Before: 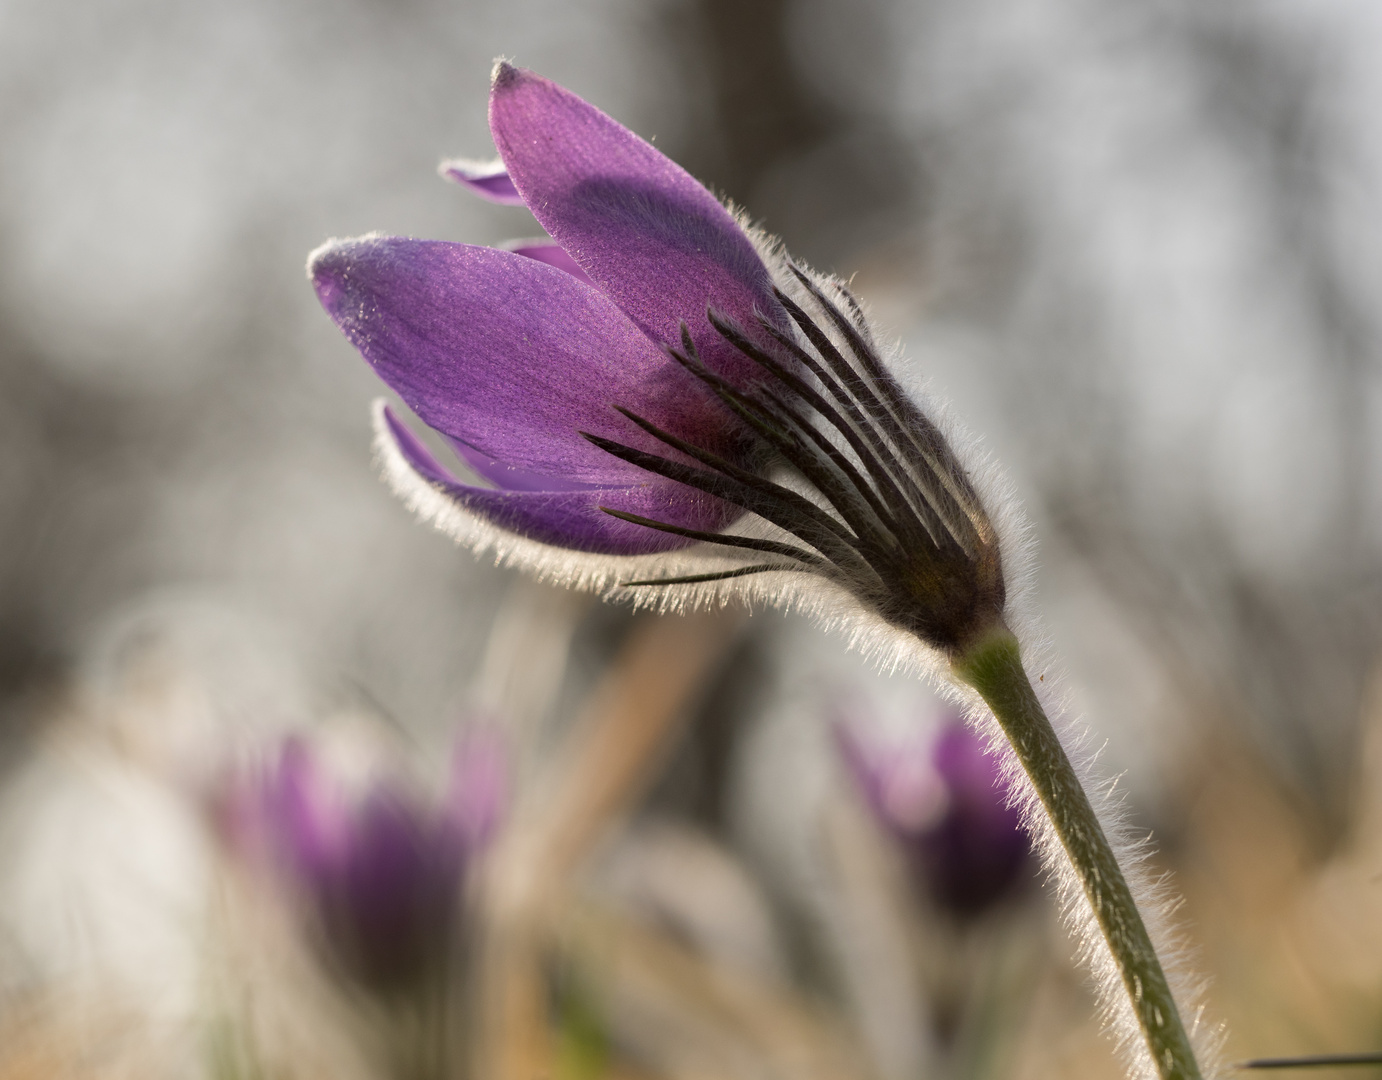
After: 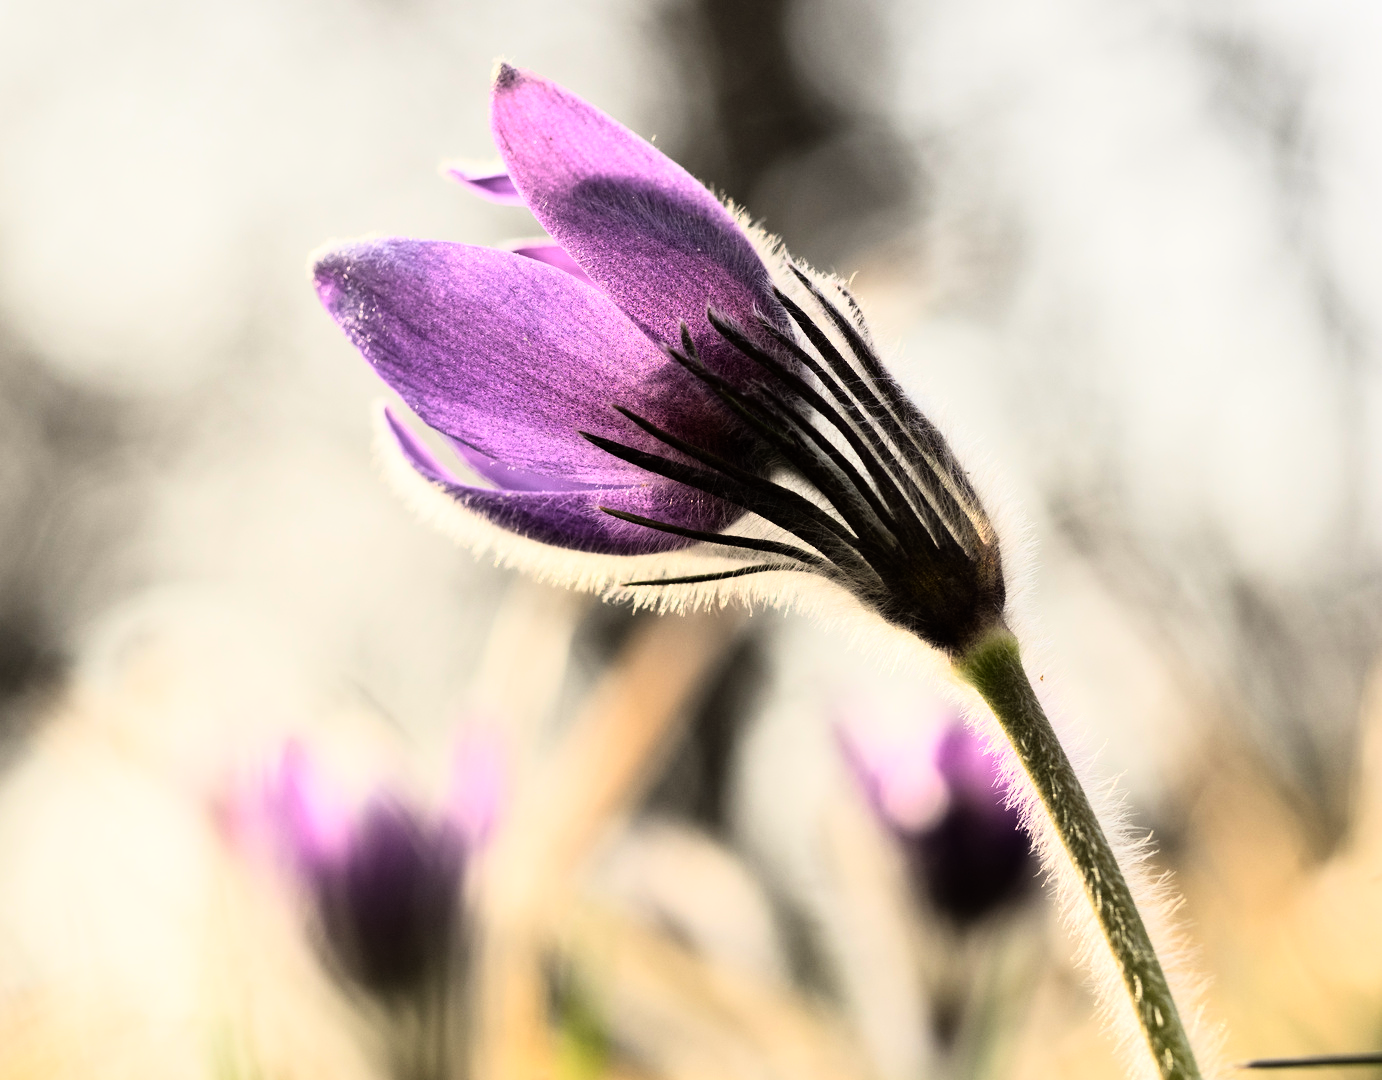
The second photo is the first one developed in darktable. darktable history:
color correction: highlights b* 3
rgb curve: curves: ch0 [(0, 0) (0.21, 0.15) (0.24, 0.21) (0.5, 0.75) (0.75, 0.96) (0.89, 0.99) (1, 1)]; ch1 [(0, 0.02) (0.21, 0.13) (0.25, 0.2) (0.5, 0.67) (0.75, 0.9) (0.89, 0.97) (1, 1)]; ch2 [(0, 0.02) (0.21, 0.13) (0.25, 0.2) (0.5, 0.67) (0.75, 0.9) (0.89, 0.97) (1, 1)], compensate middle gray true
